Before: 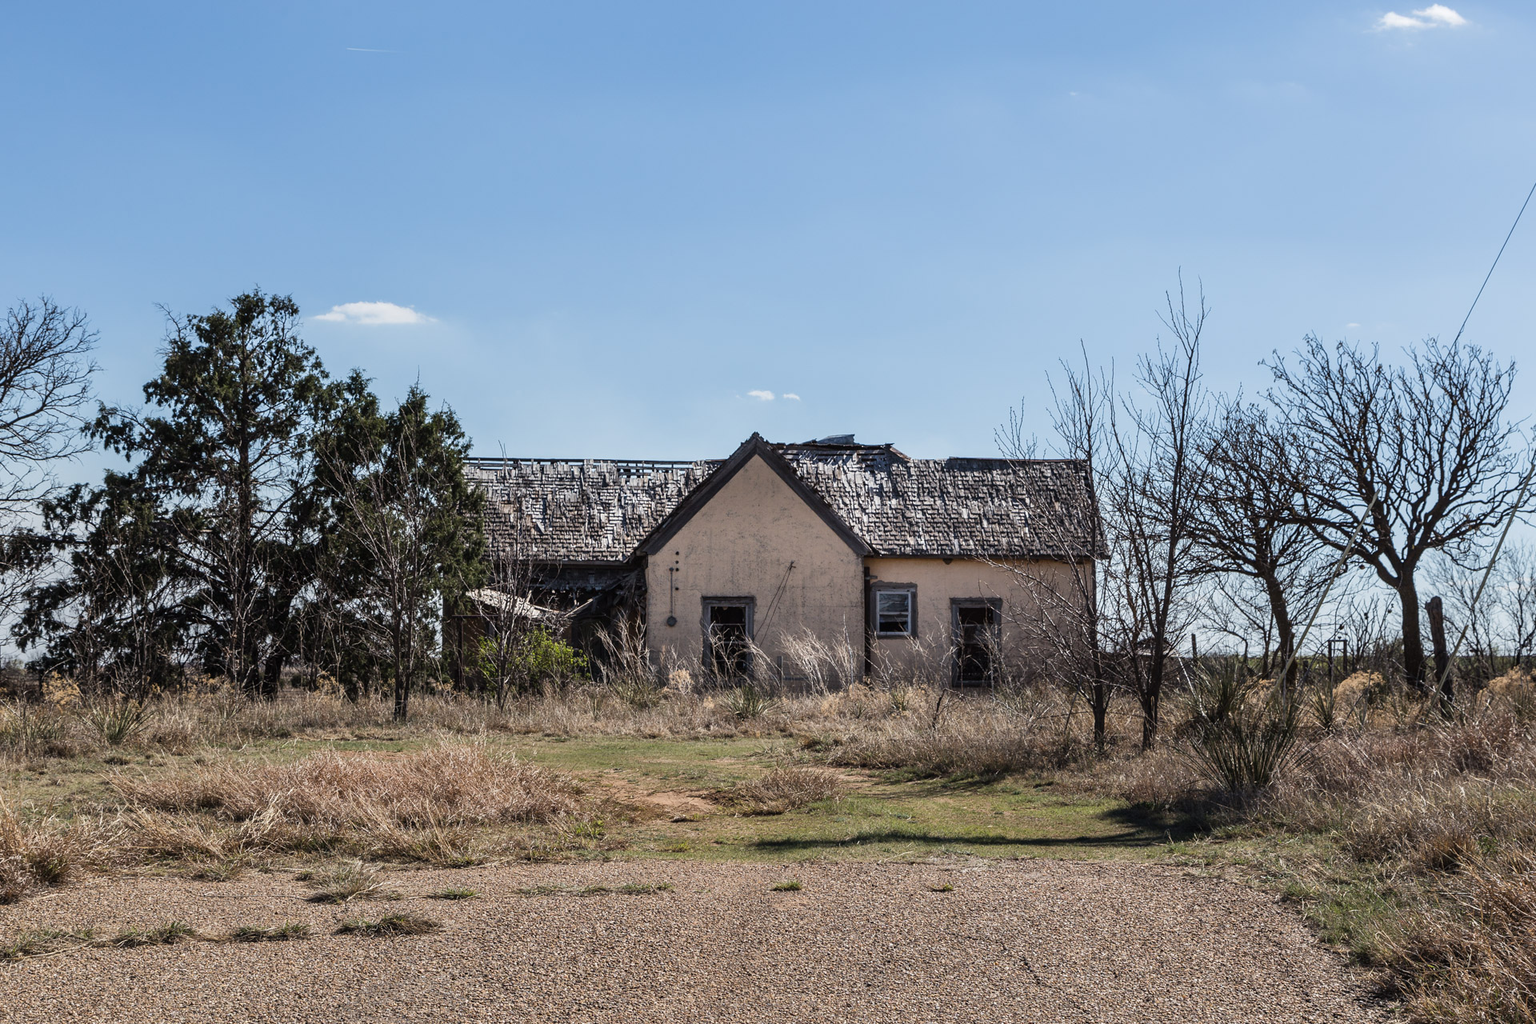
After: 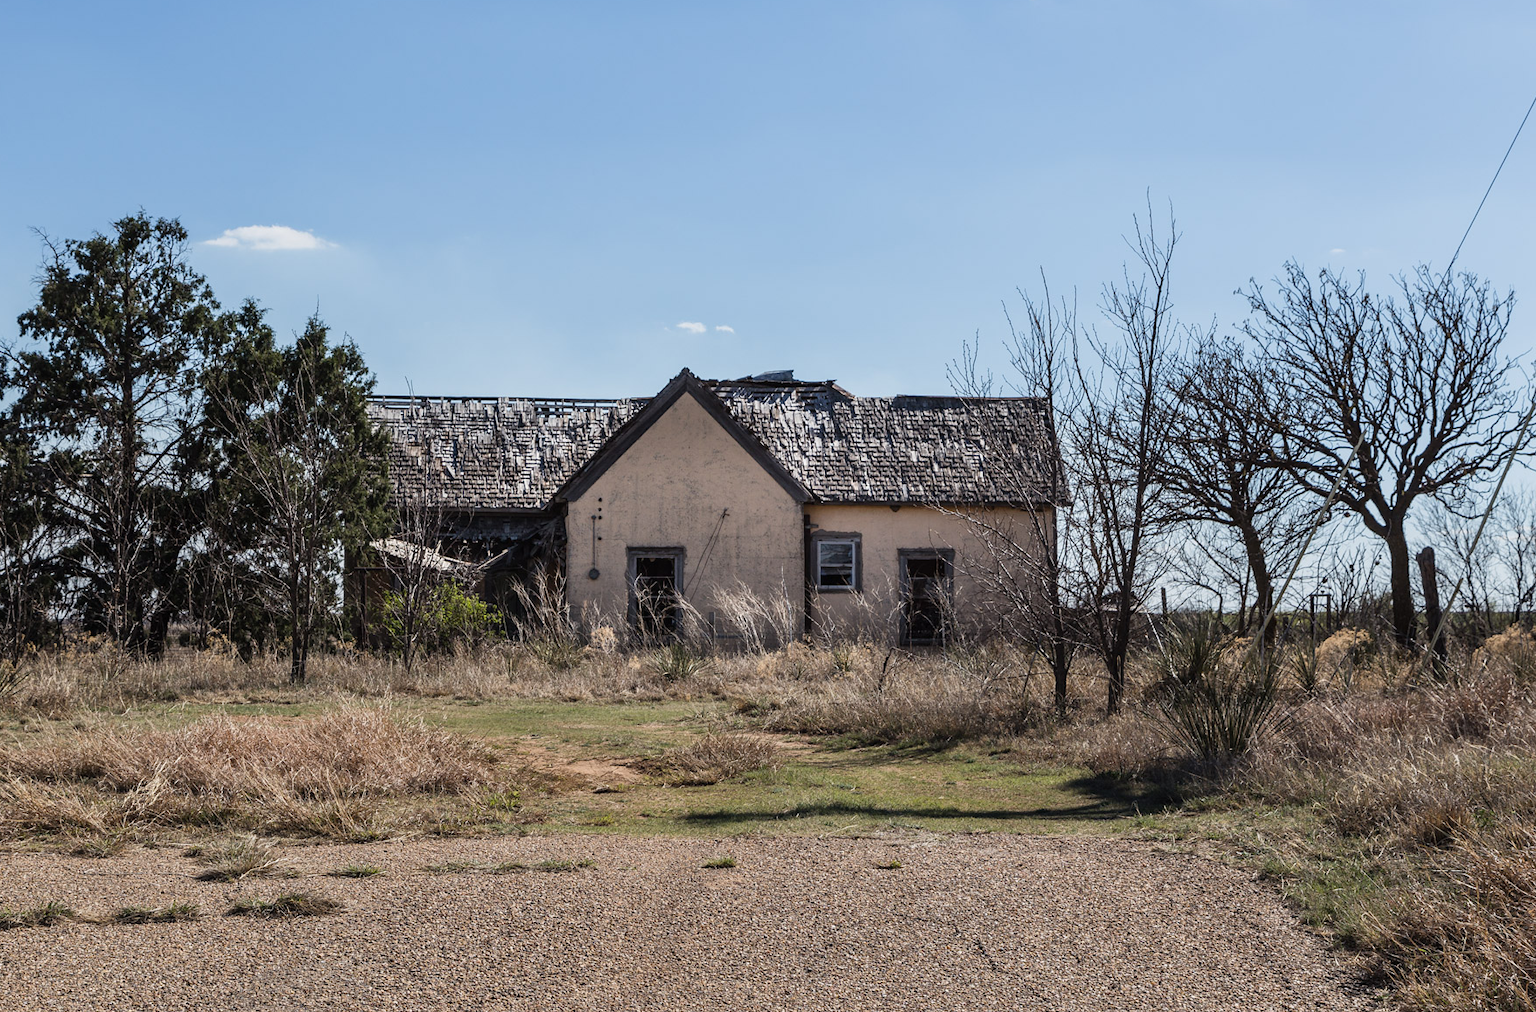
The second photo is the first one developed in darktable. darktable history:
crop and rotate: left 8.312%, top 9.305%
